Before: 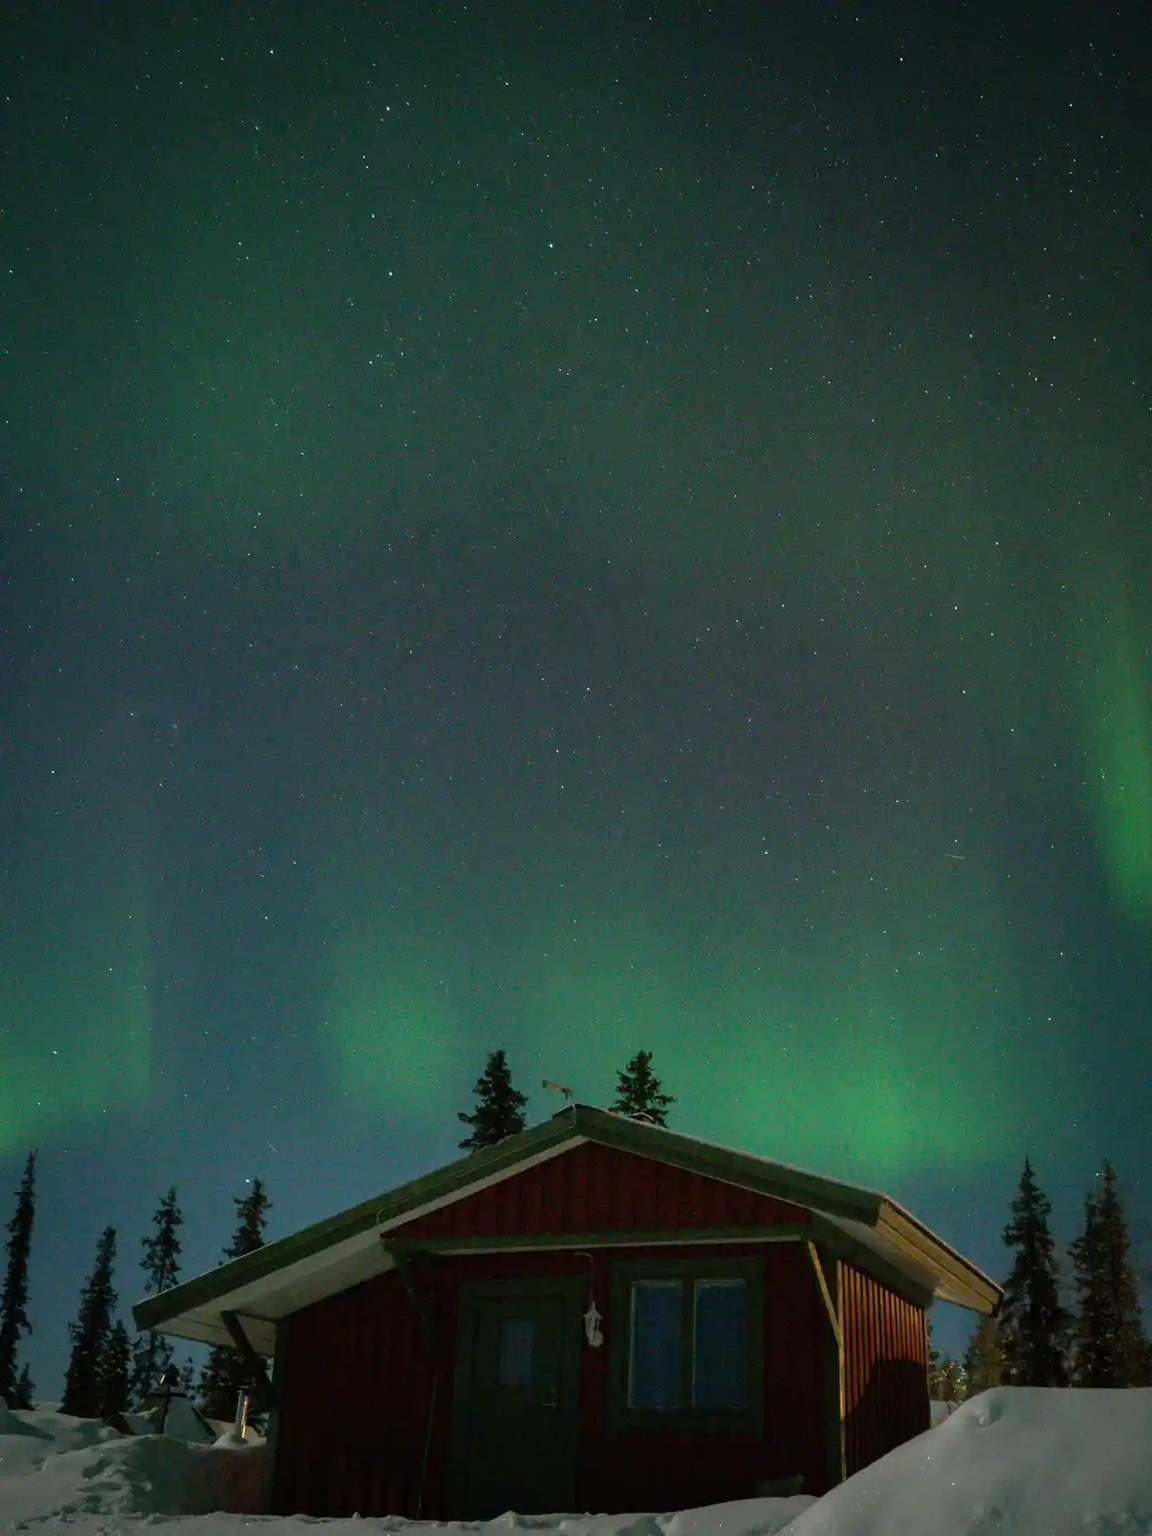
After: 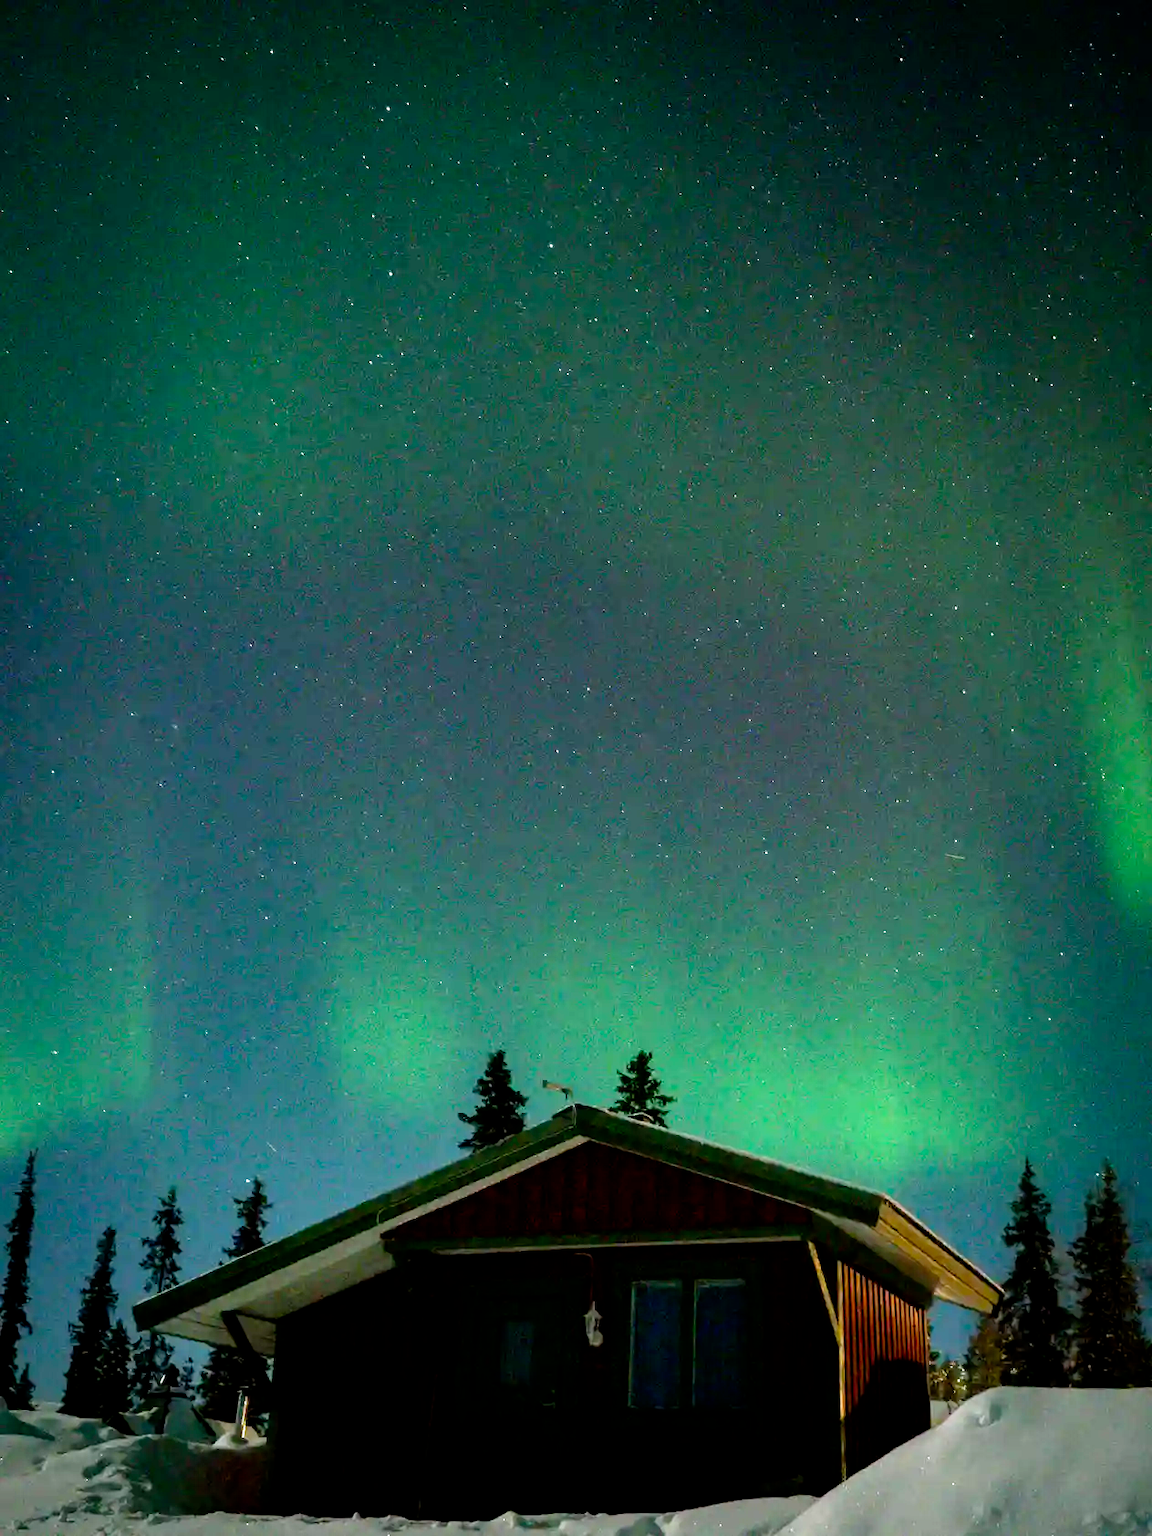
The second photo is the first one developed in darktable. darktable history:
filmic rgb: middle gray luminance 8.98%, black relative exposure -6.33 EV, white relative exposure 2.71 EV, target black luminance 0%, hardness 4.75, latitude 73.99%, contrast 1.338, shadows ↔ highlights balance 9.57%, add noise in highlights 0.002, preserve chrominance no, color science v3 (2019), use custom middle-gray values true, contrast in highlights soft
